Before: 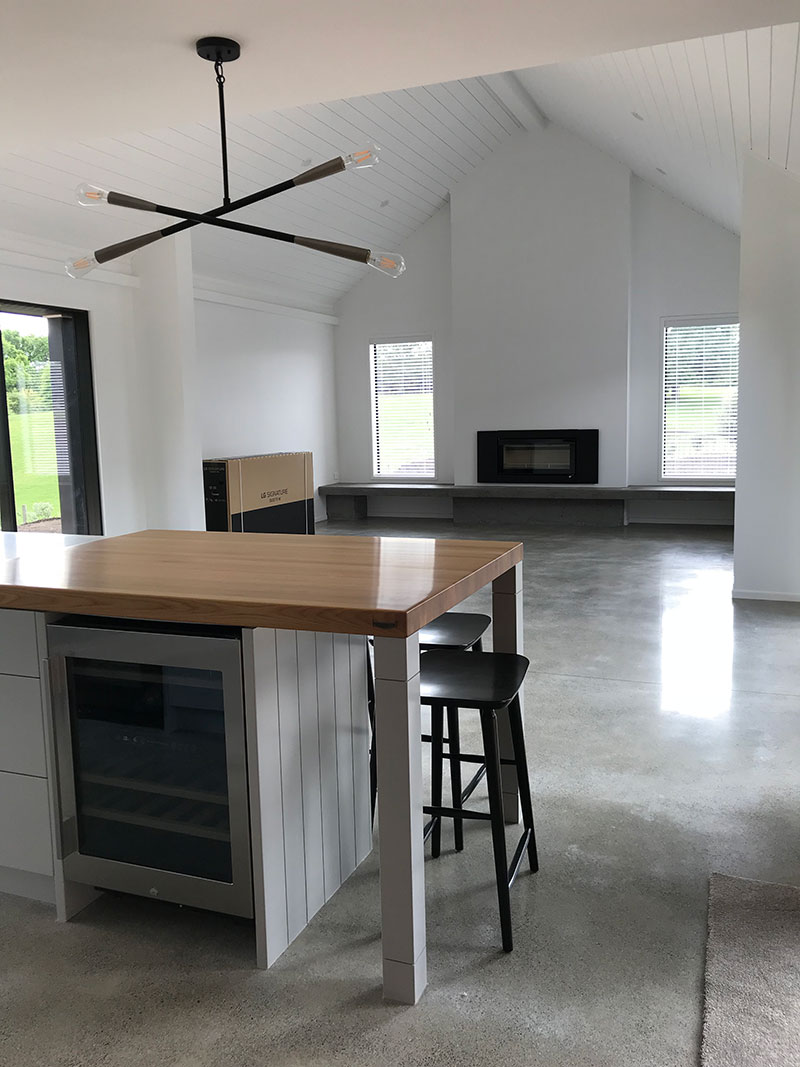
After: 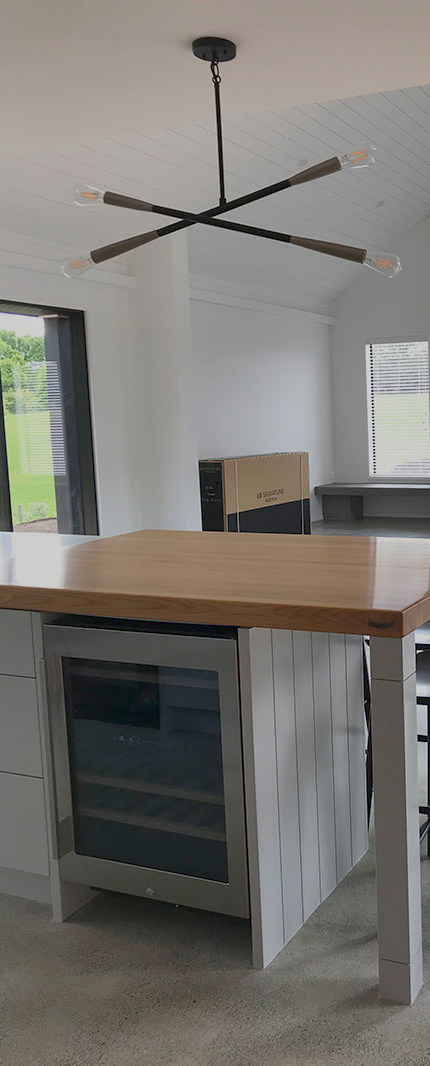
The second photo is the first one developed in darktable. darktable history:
color balance rgb: contrast -30%
crop: left 0.587%, right 45.588%, bottom 0.086%
local contrast: mode bilateral grid, contrast 20, coarseness 50, detail 120%, midtone range 0.2
